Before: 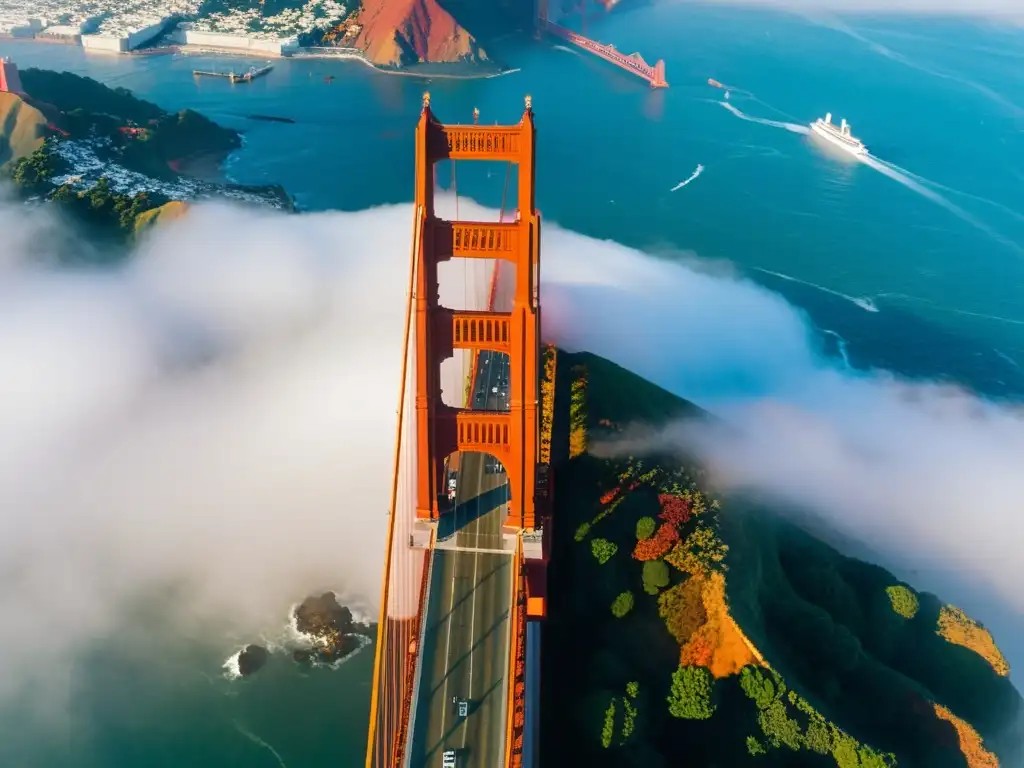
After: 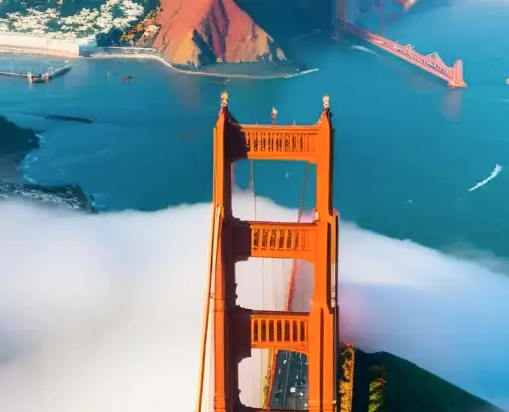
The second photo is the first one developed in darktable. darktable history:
crop: left 19.779%, right 30.454%, bottom 46.277%
tone curve: curves: ch0 [(0, 0) (0.004, 0.002) (0.02, 0.013) (0.218, 0.218) (0.664, 0.718) (0.832, 0.873) (1, 1)], color space Lab, independent channels, preserve colors none
